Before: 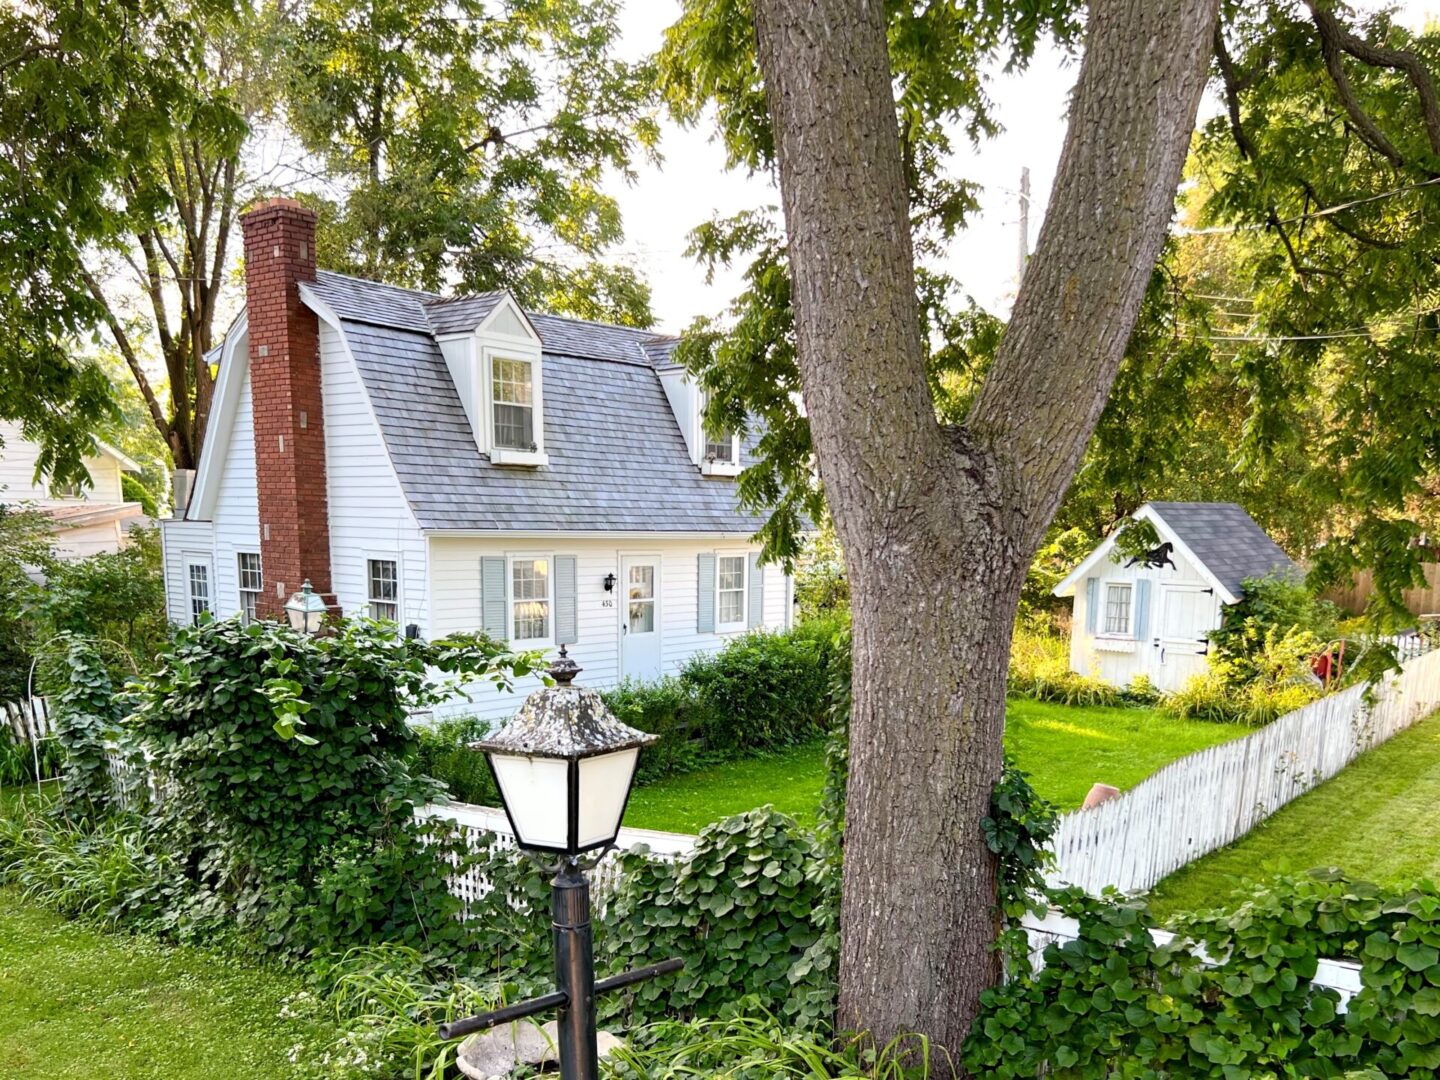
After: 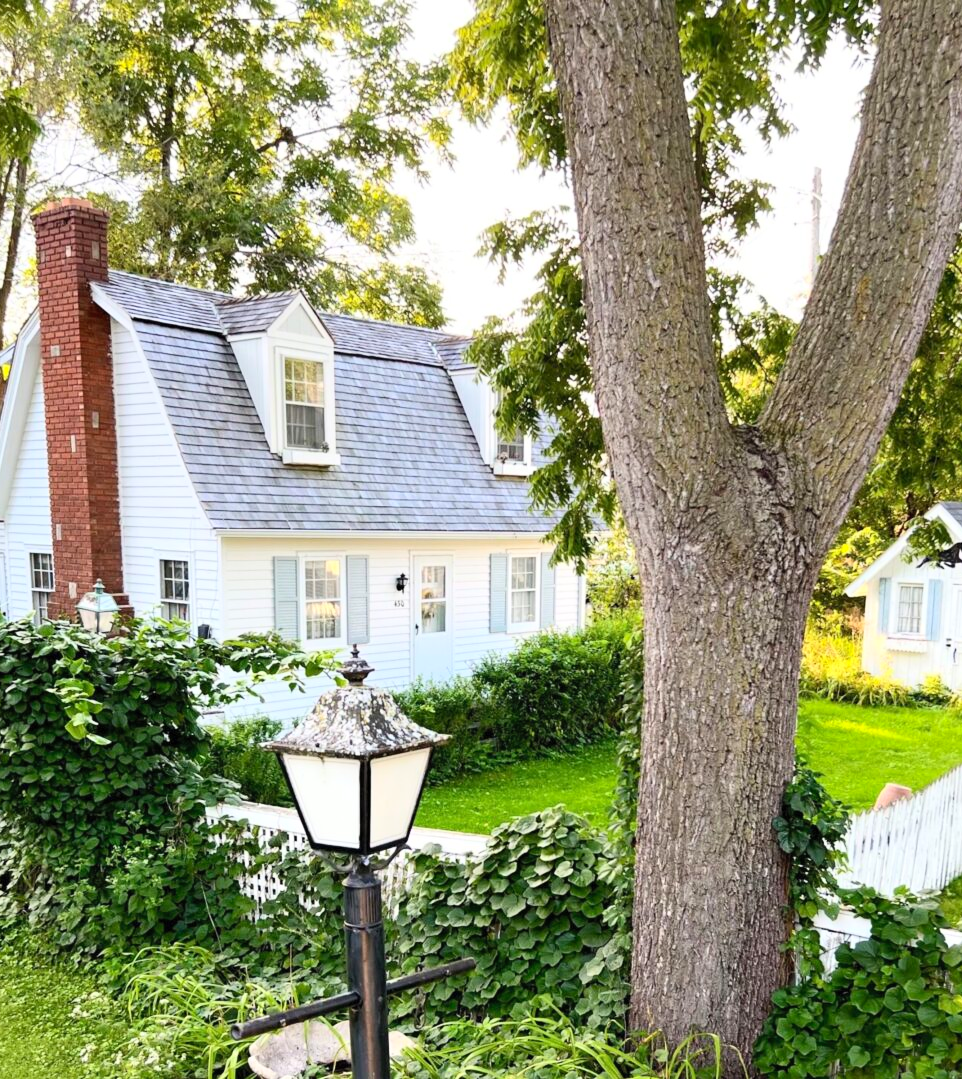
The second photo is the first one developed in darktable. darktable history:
crop and rotate: left 14.499%, right 18.633%
contrast brightness saturation: contrast 0.196, brightness 0.154, saturation 0.143
